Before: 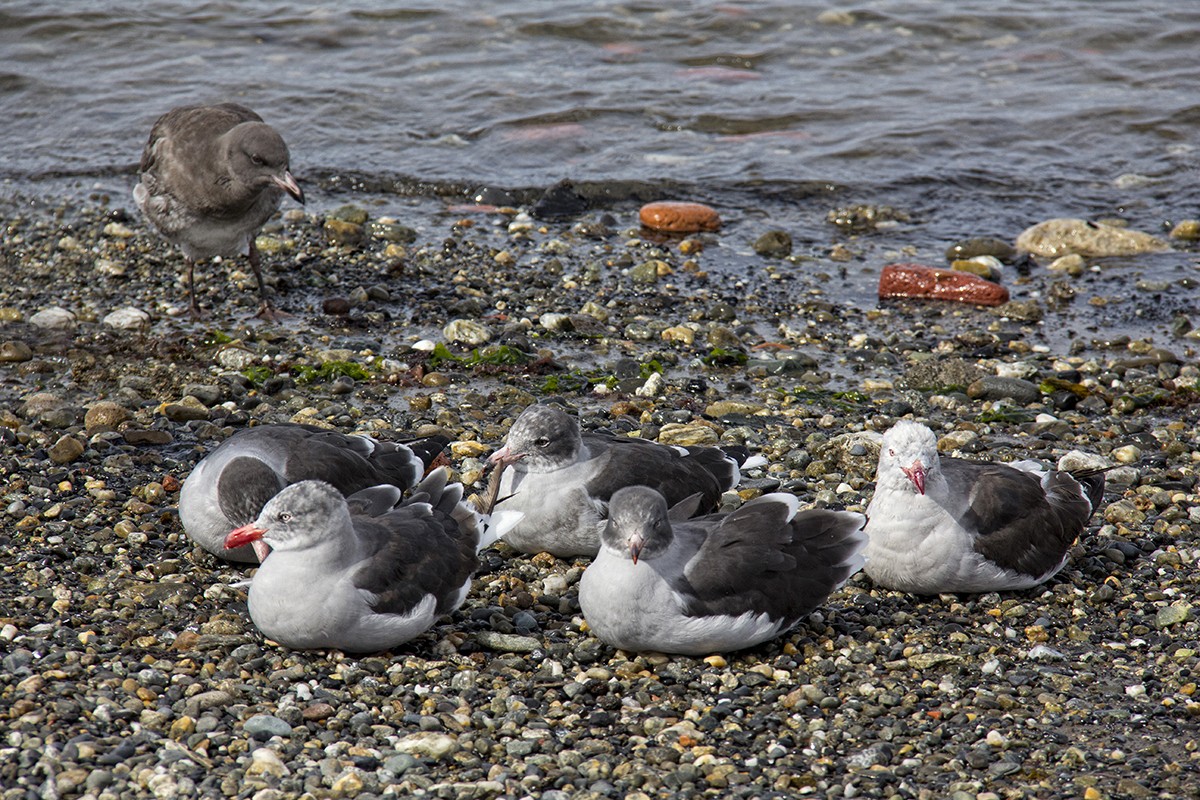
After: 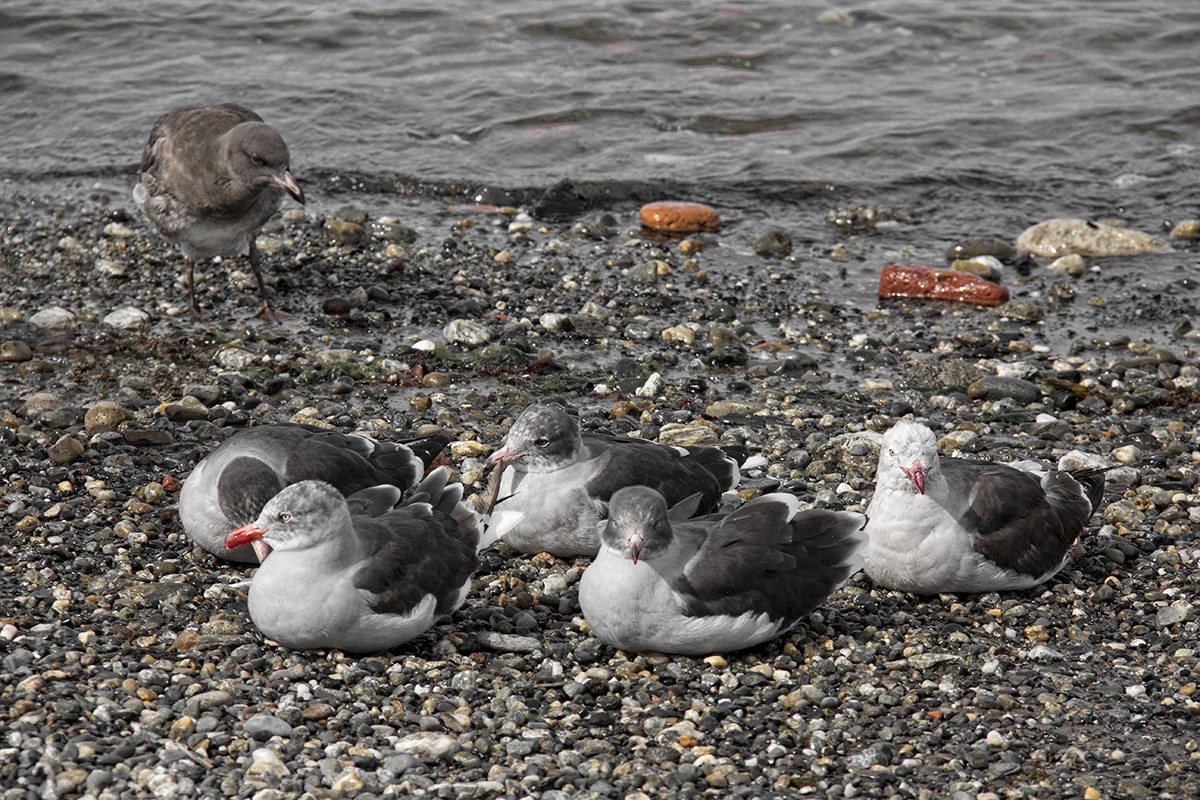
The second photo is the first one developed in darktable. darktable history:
color zones: curves: ch0 [(0, 0.447) (0.184, 0.543) (0.323, 0.476) (0.429, 0.445) (0.571, 0.443) (0.714, 0.451) (0.857, 0.452) (1, 0.447)]; ch1 [(0, 0.464) (0.176, 0.46) (0.287, 0.177) (0.429, 0.002) (0.571, 0) (0.714, 0) (0.857, 0) (1, 0.464)]
